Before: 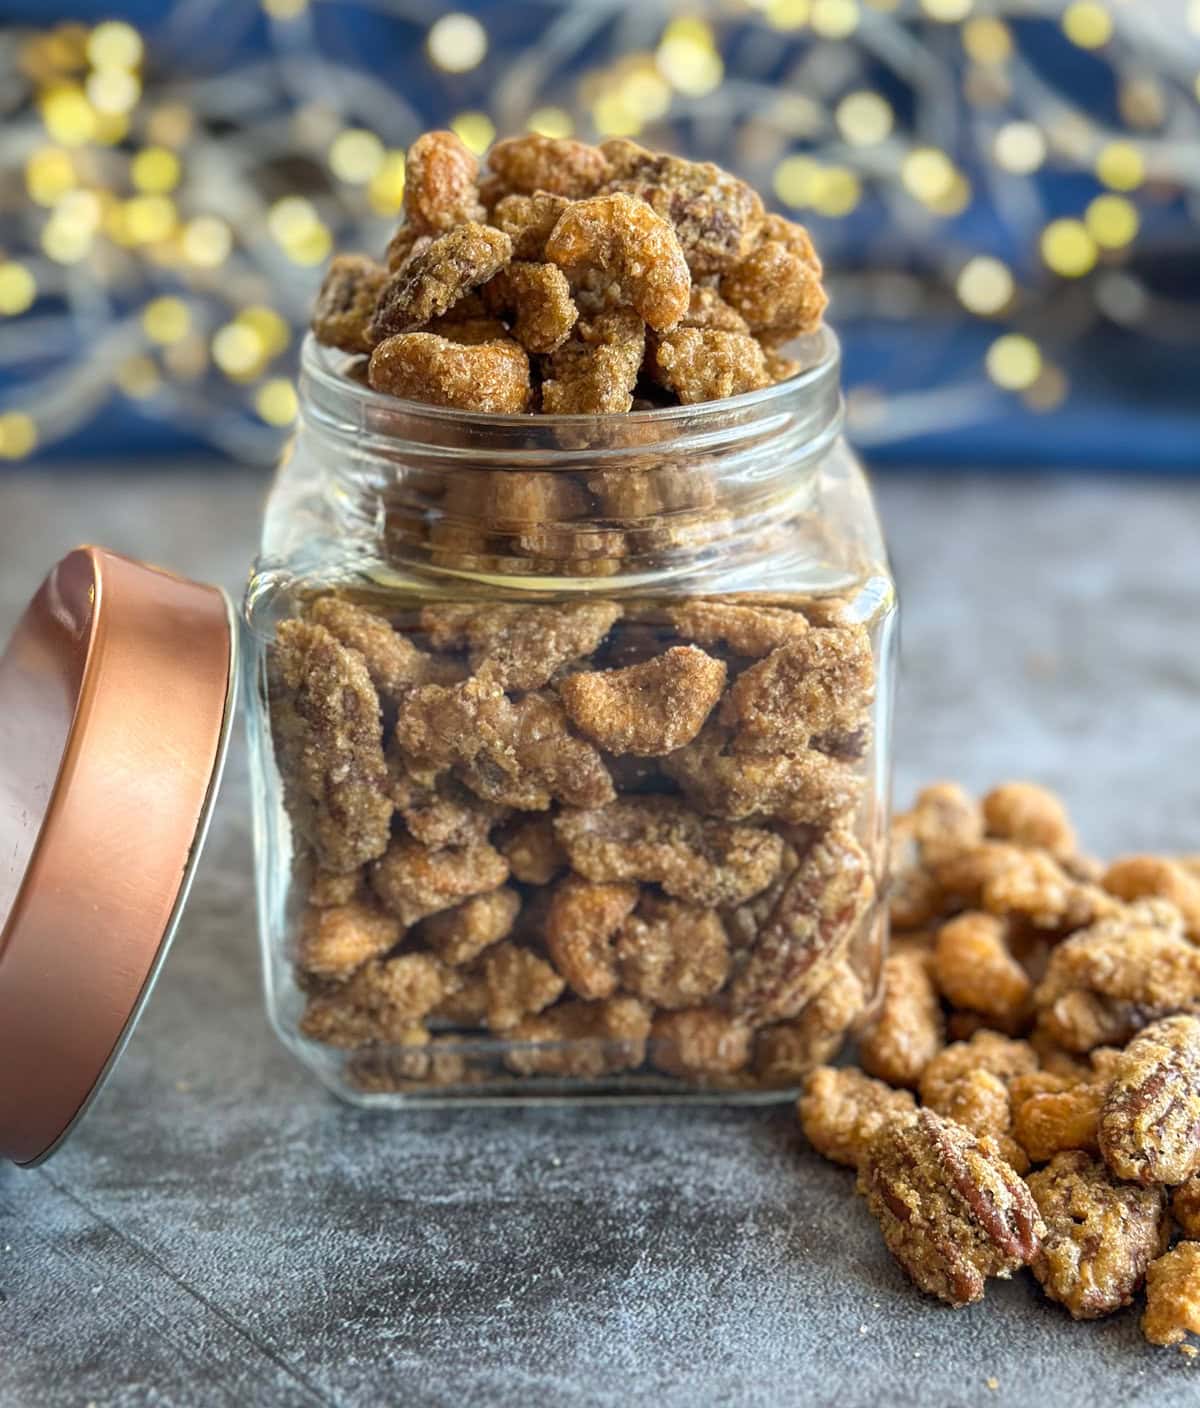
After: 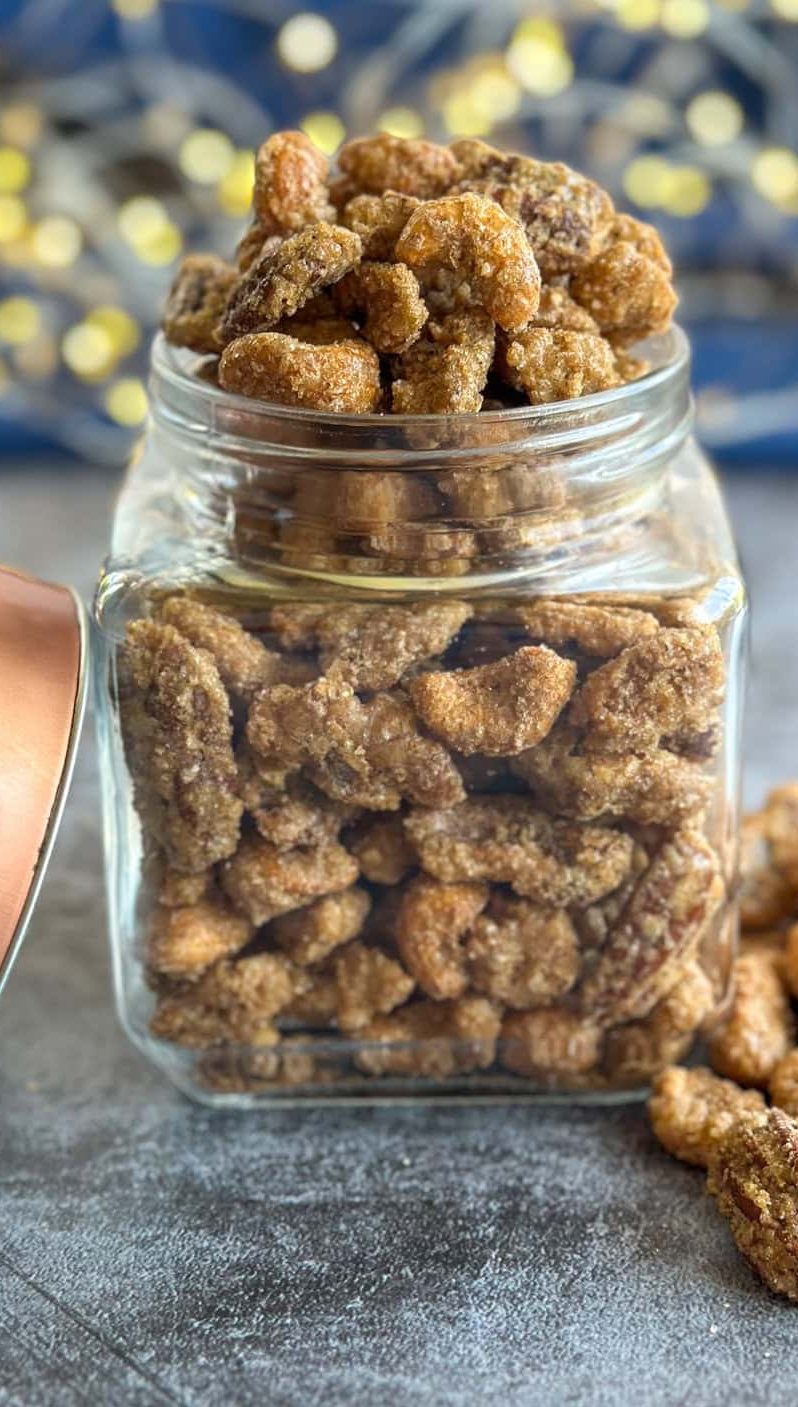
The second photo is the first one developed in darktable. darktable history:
crop and rotate: left 12.541%, right 20.939%
